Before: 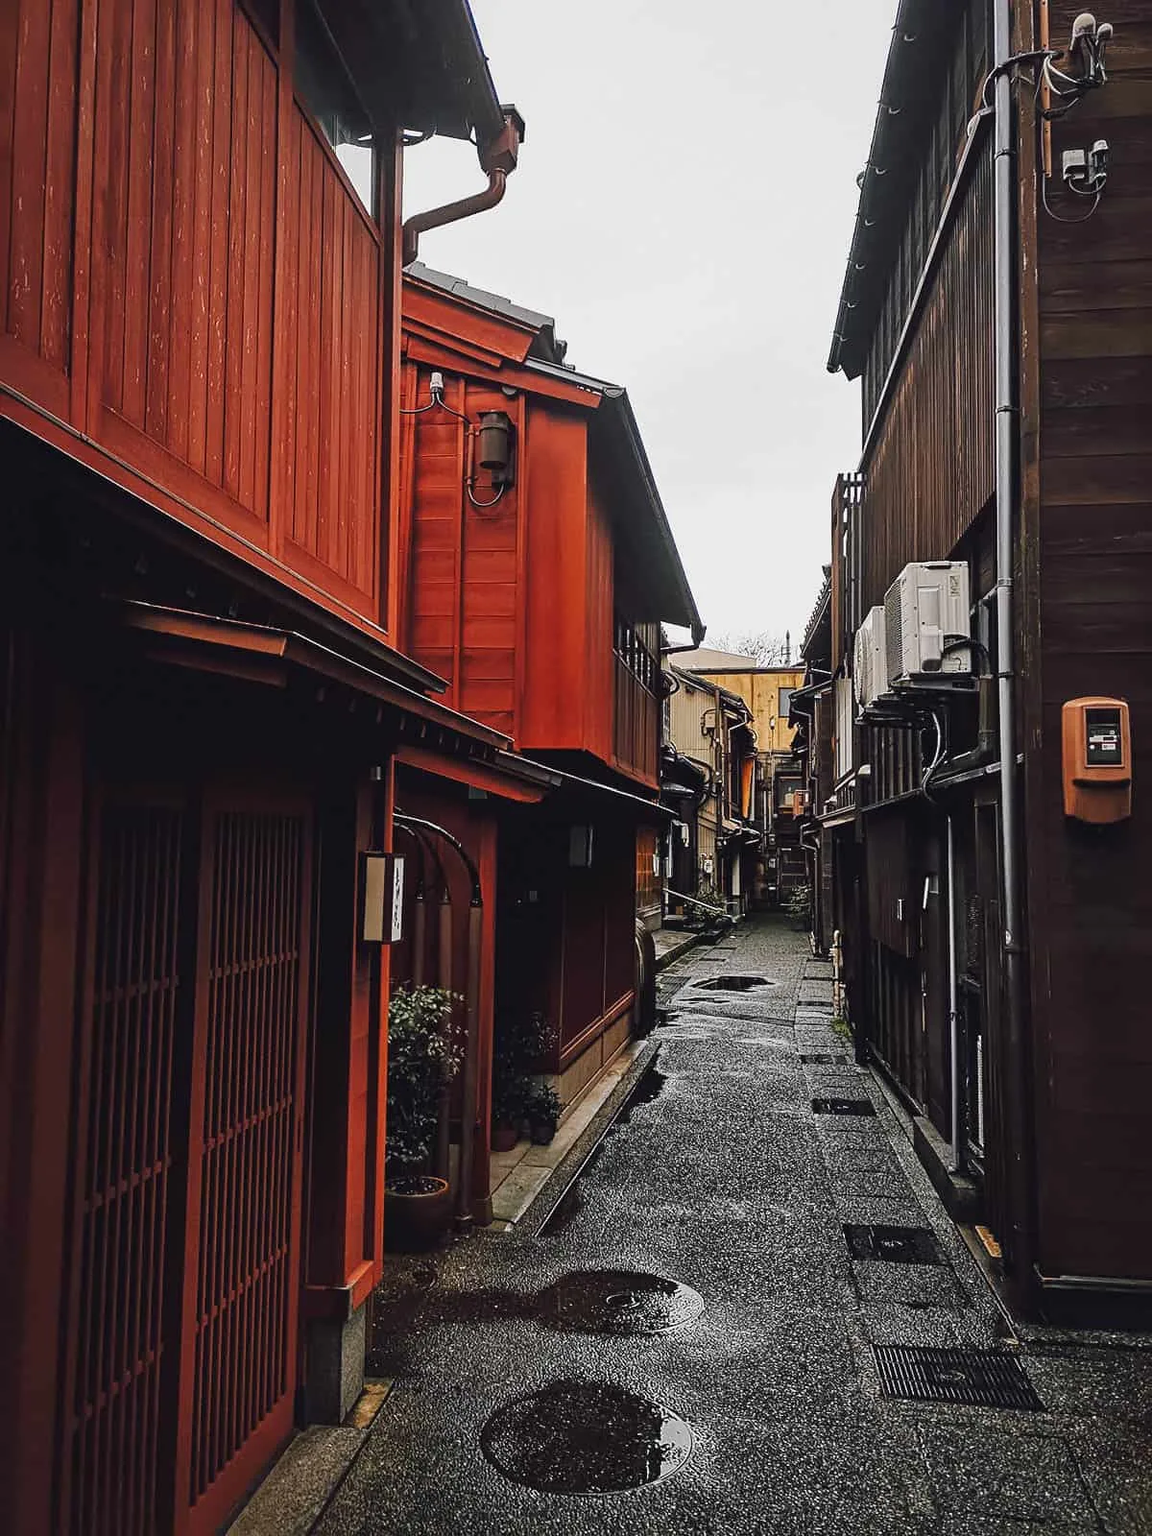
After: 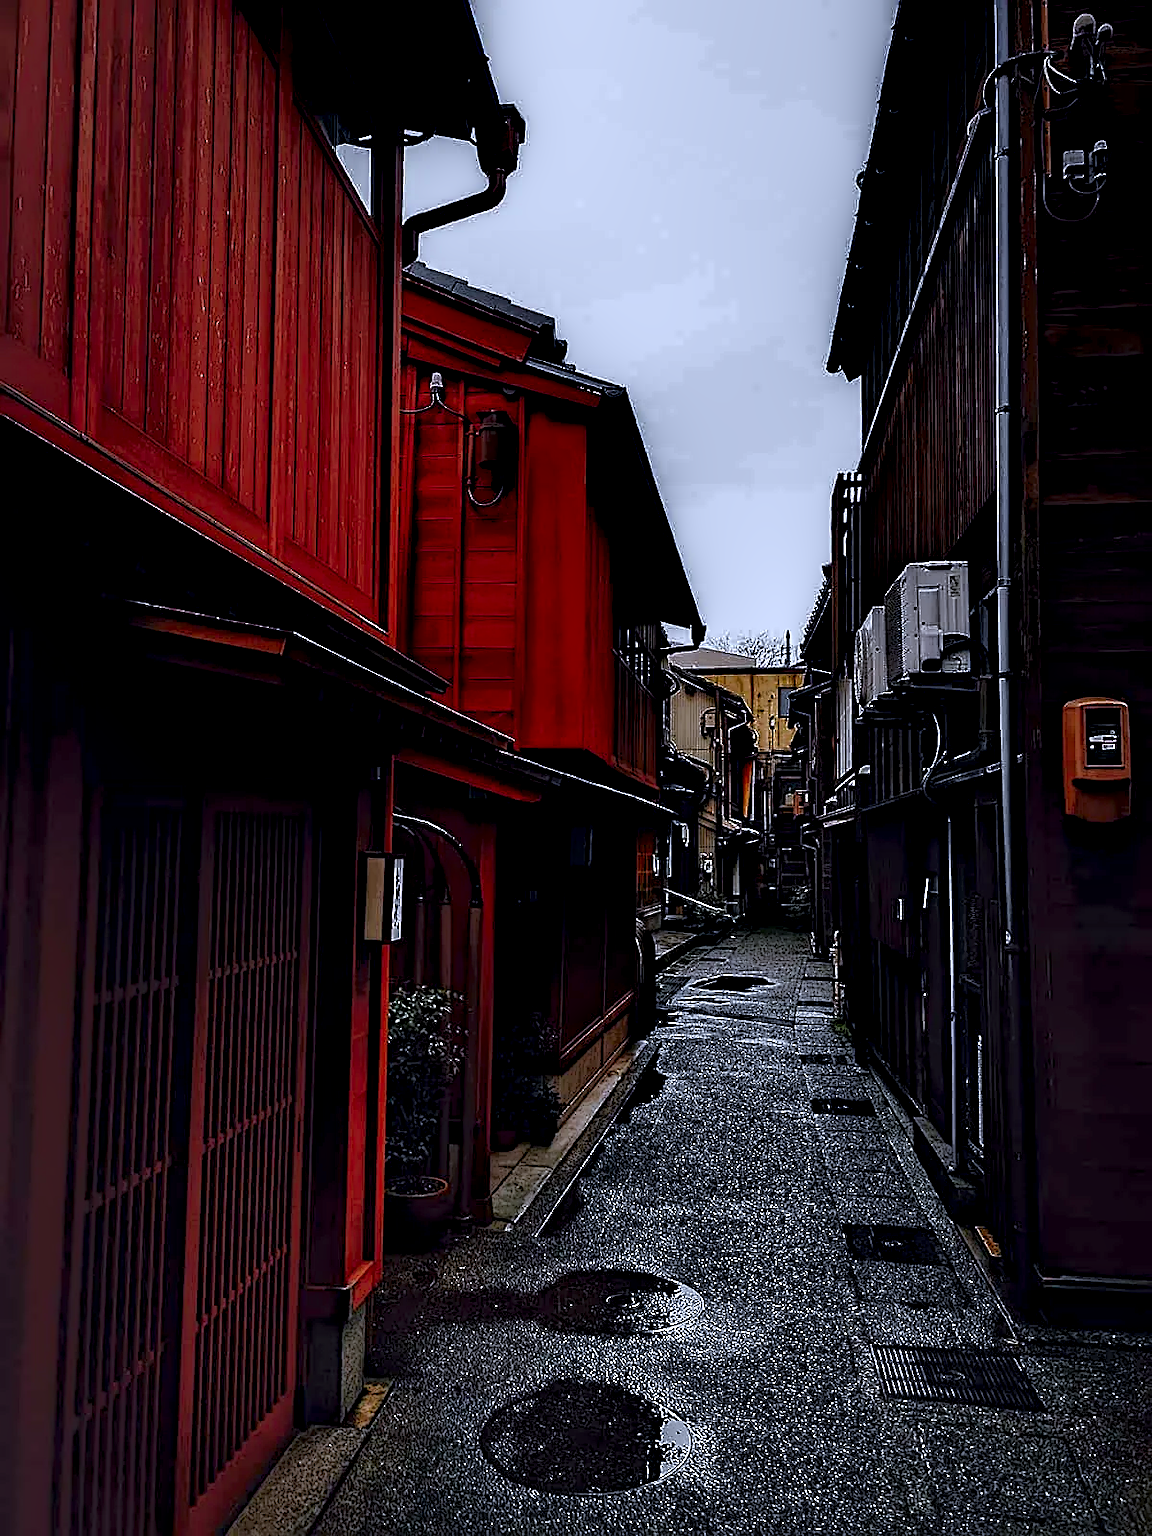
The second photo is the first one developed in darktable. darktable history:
exposure: black level correction 0, exposure 0.7 EV, compensate exposure bias true, compensate highlight preservation false
local contrast: highlights 0%, shadows 198%, detail 164%, midtone range 0.001
sharpen: on, module defaults
color calibration: illuminant as shot in camera, x 0.37, y 0.382, temperature 4313.32 K
